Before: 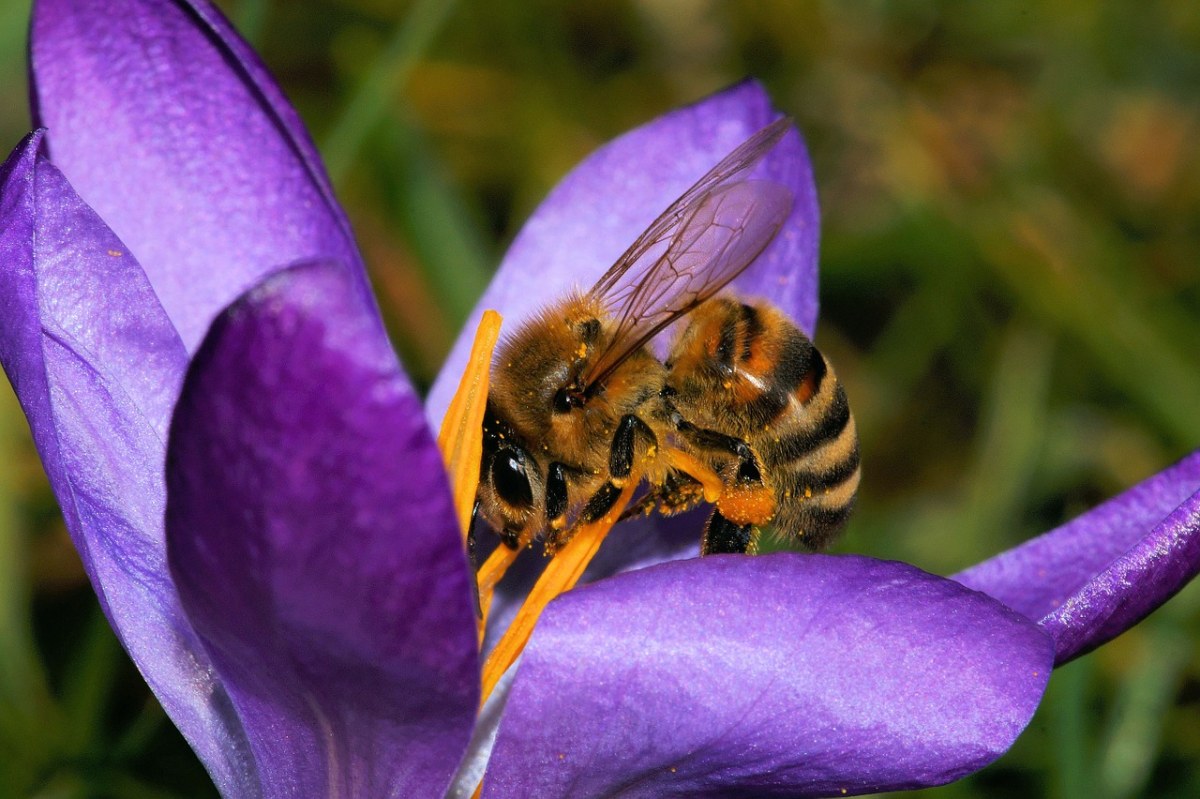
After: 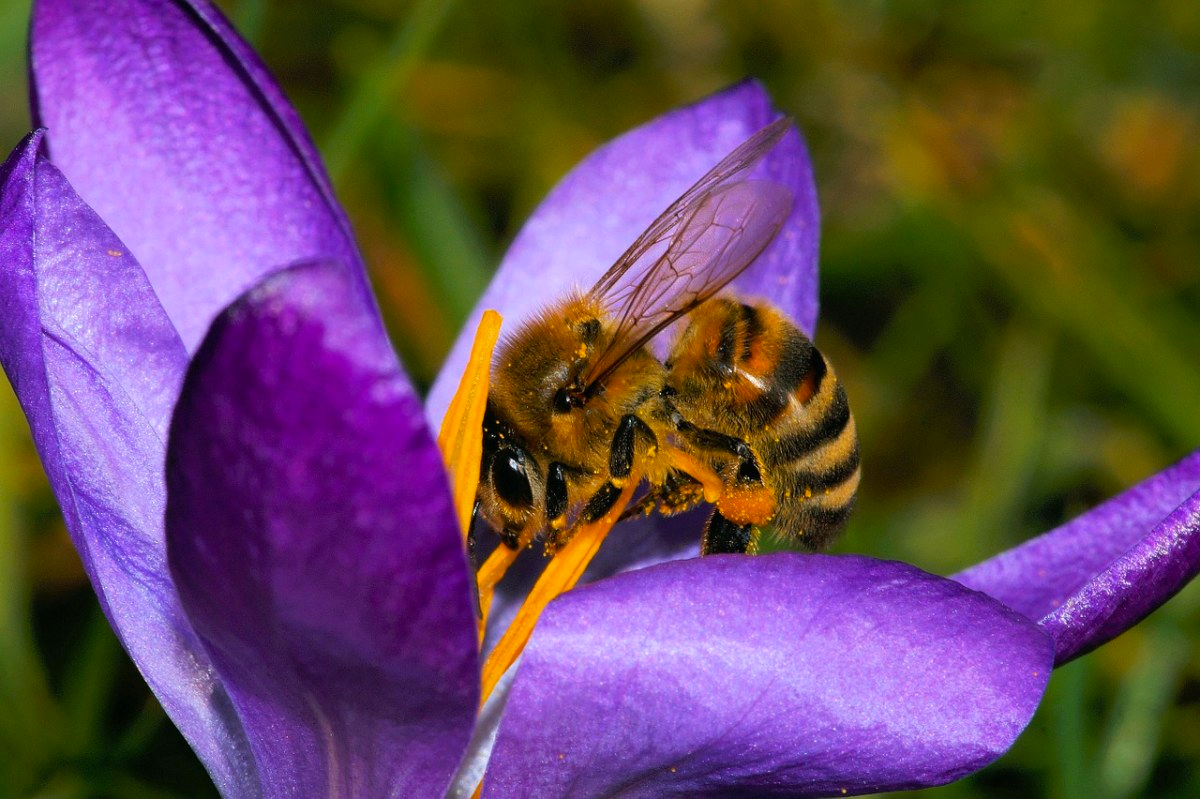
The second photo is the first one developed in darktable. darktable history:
color balance rgb: shadows lift › chroma 0.956%, shadows lift › hue 115.05°, perceptual saturation grading › global saturation 19.314%
